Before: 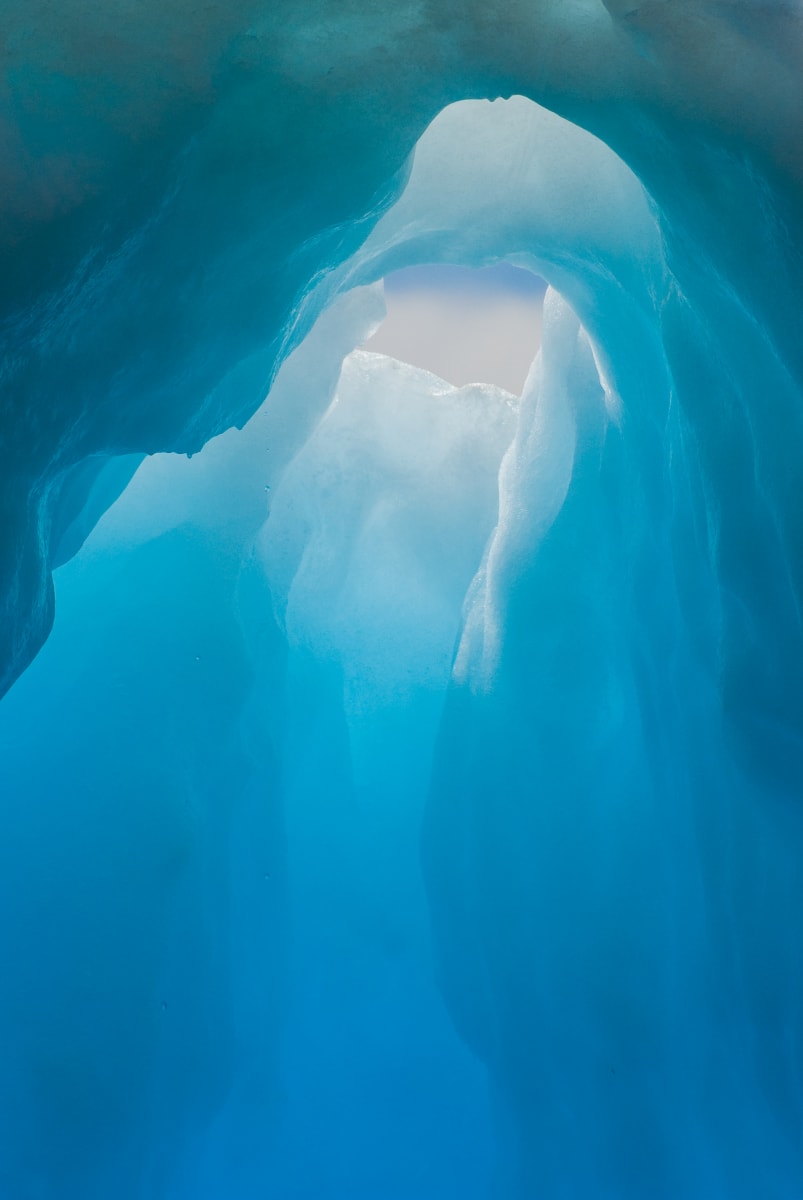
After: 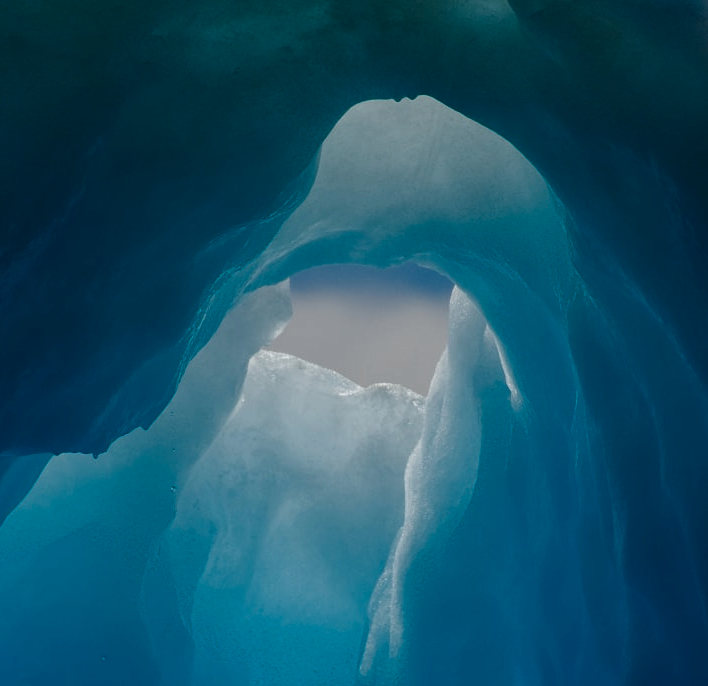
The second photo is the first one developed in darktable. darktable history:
contrast brightness saturation: brightness -0.52
crop and rotate: left 11.812%, bottom 42.776%
